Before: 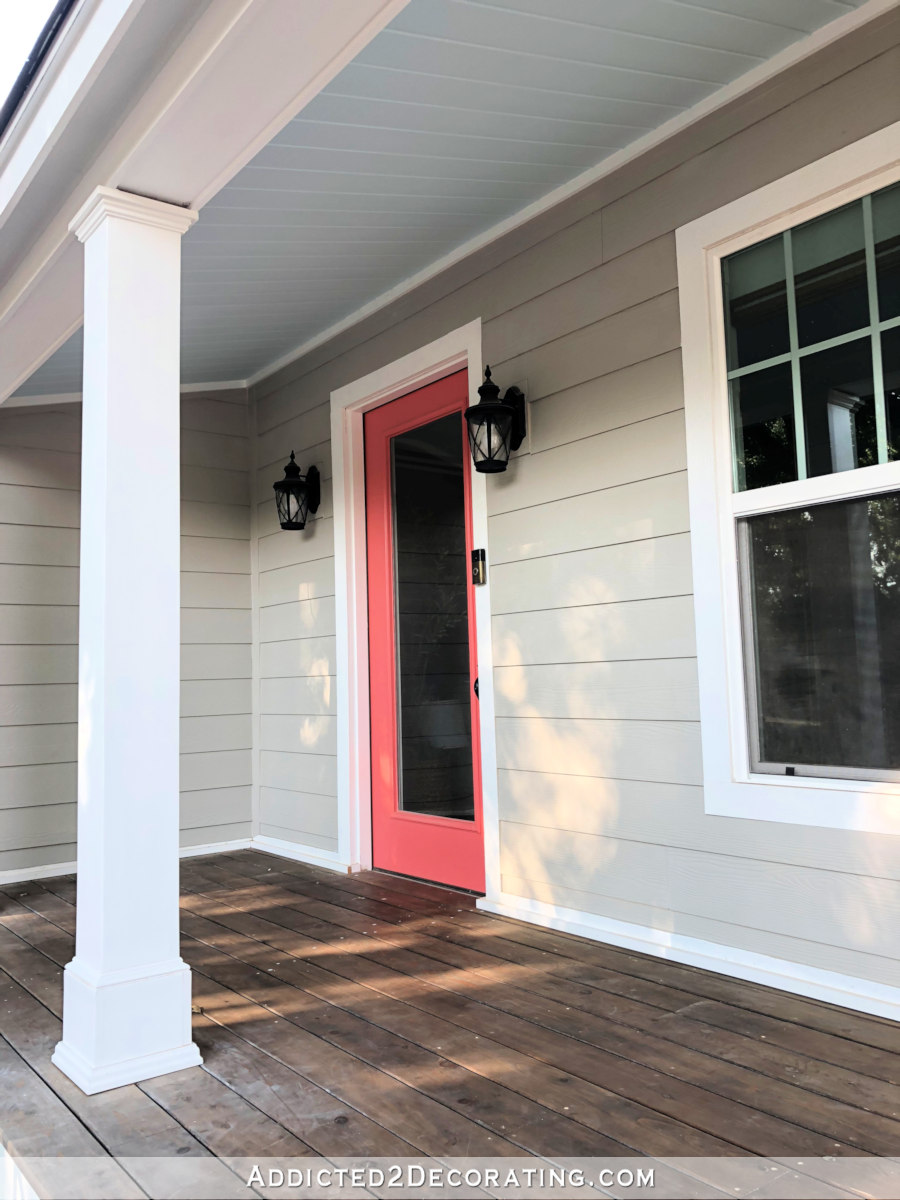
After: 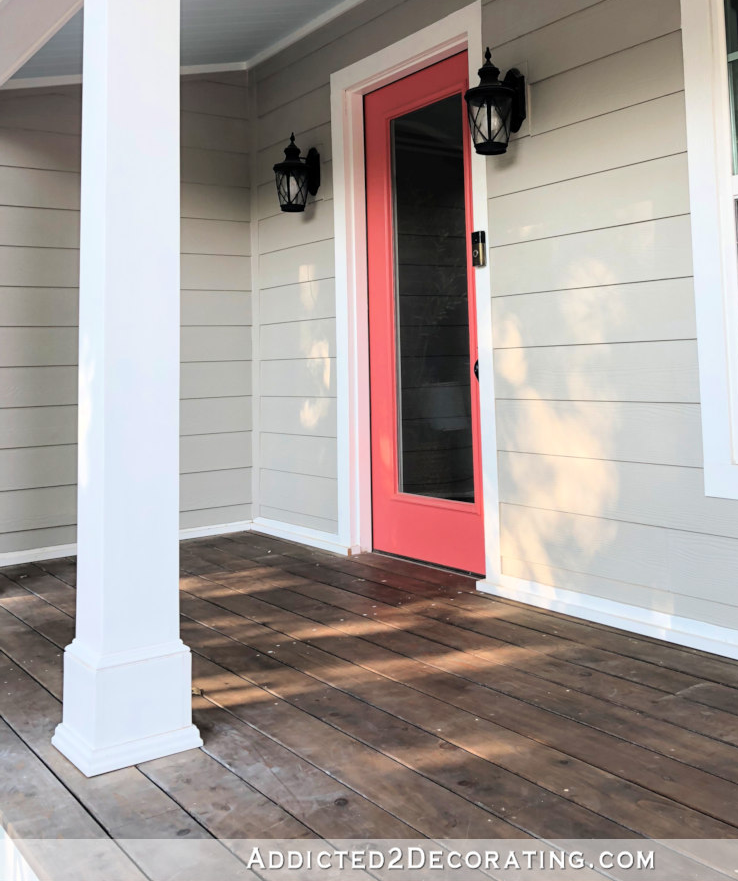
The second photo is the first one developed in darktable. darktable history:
crop: top 26.556%, right 17.997%
